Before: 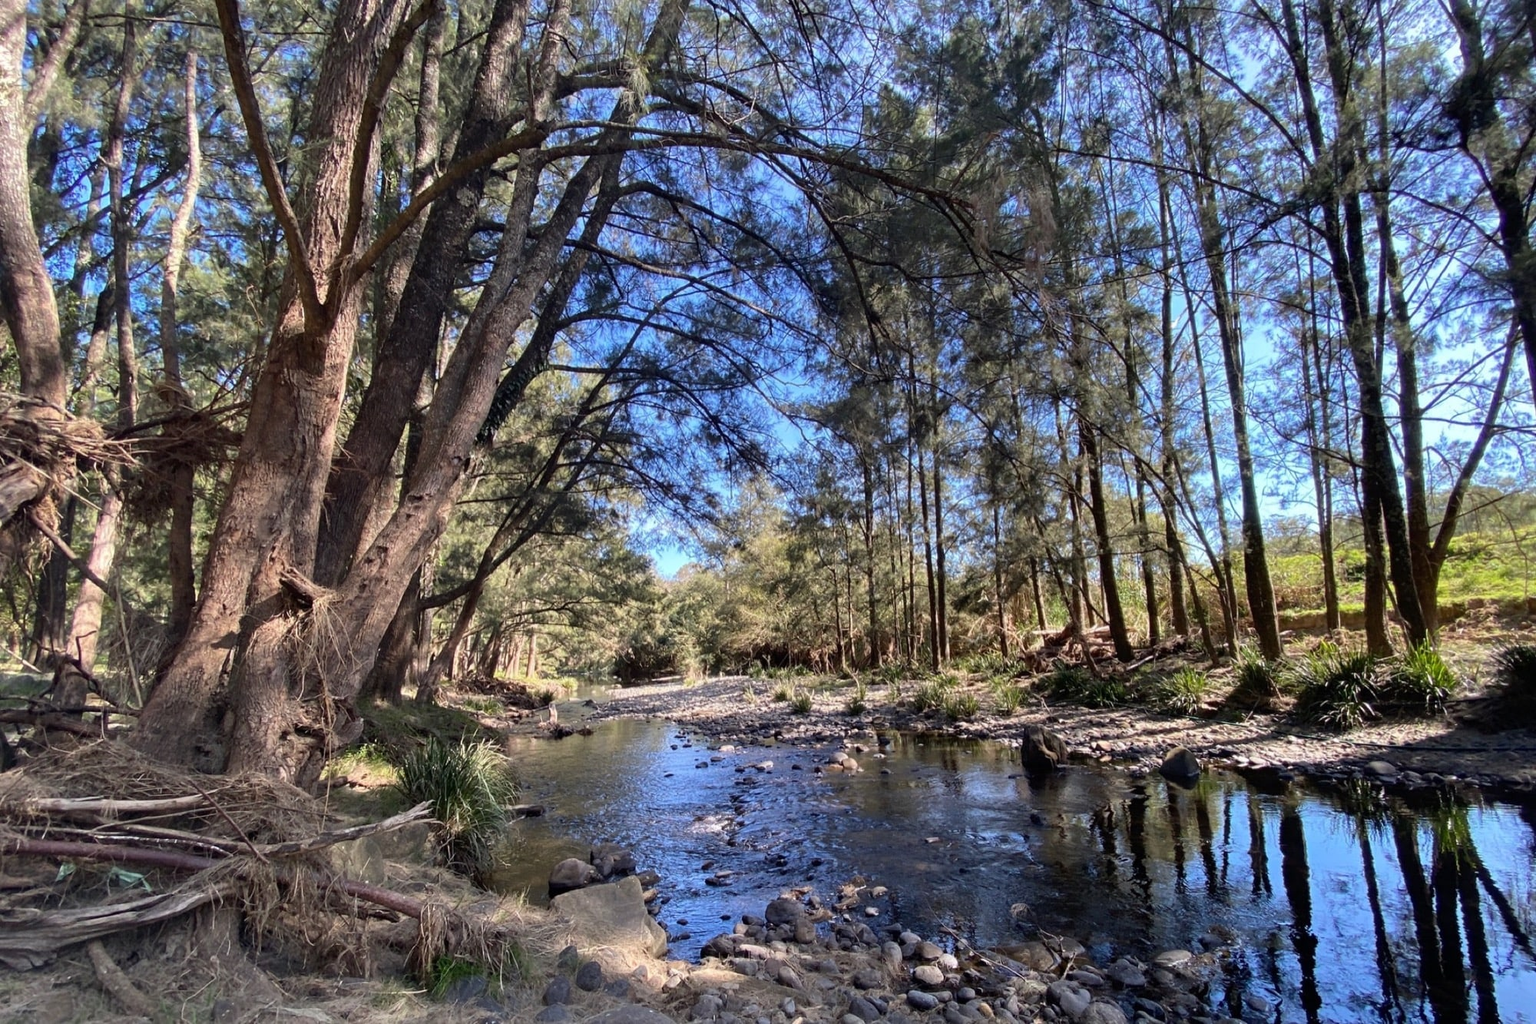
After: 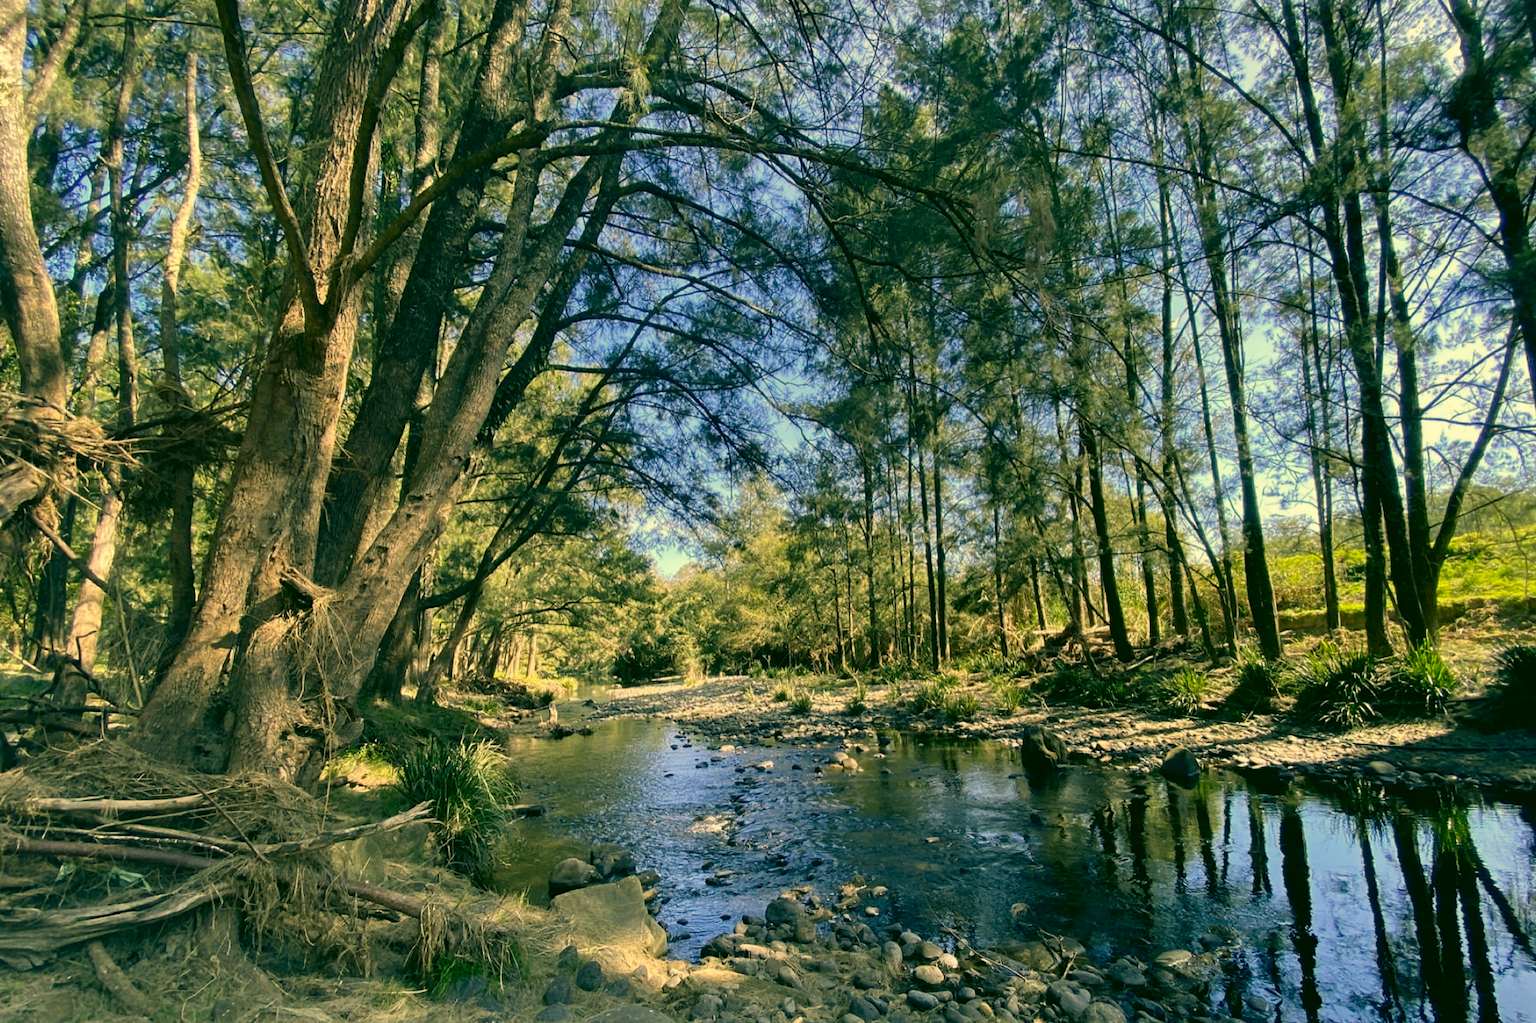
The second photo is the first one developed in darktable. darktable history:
color correction: highlights a* 5.62, highlights b* 33.15, shadows a* -25.69, shadows b* 3.79
